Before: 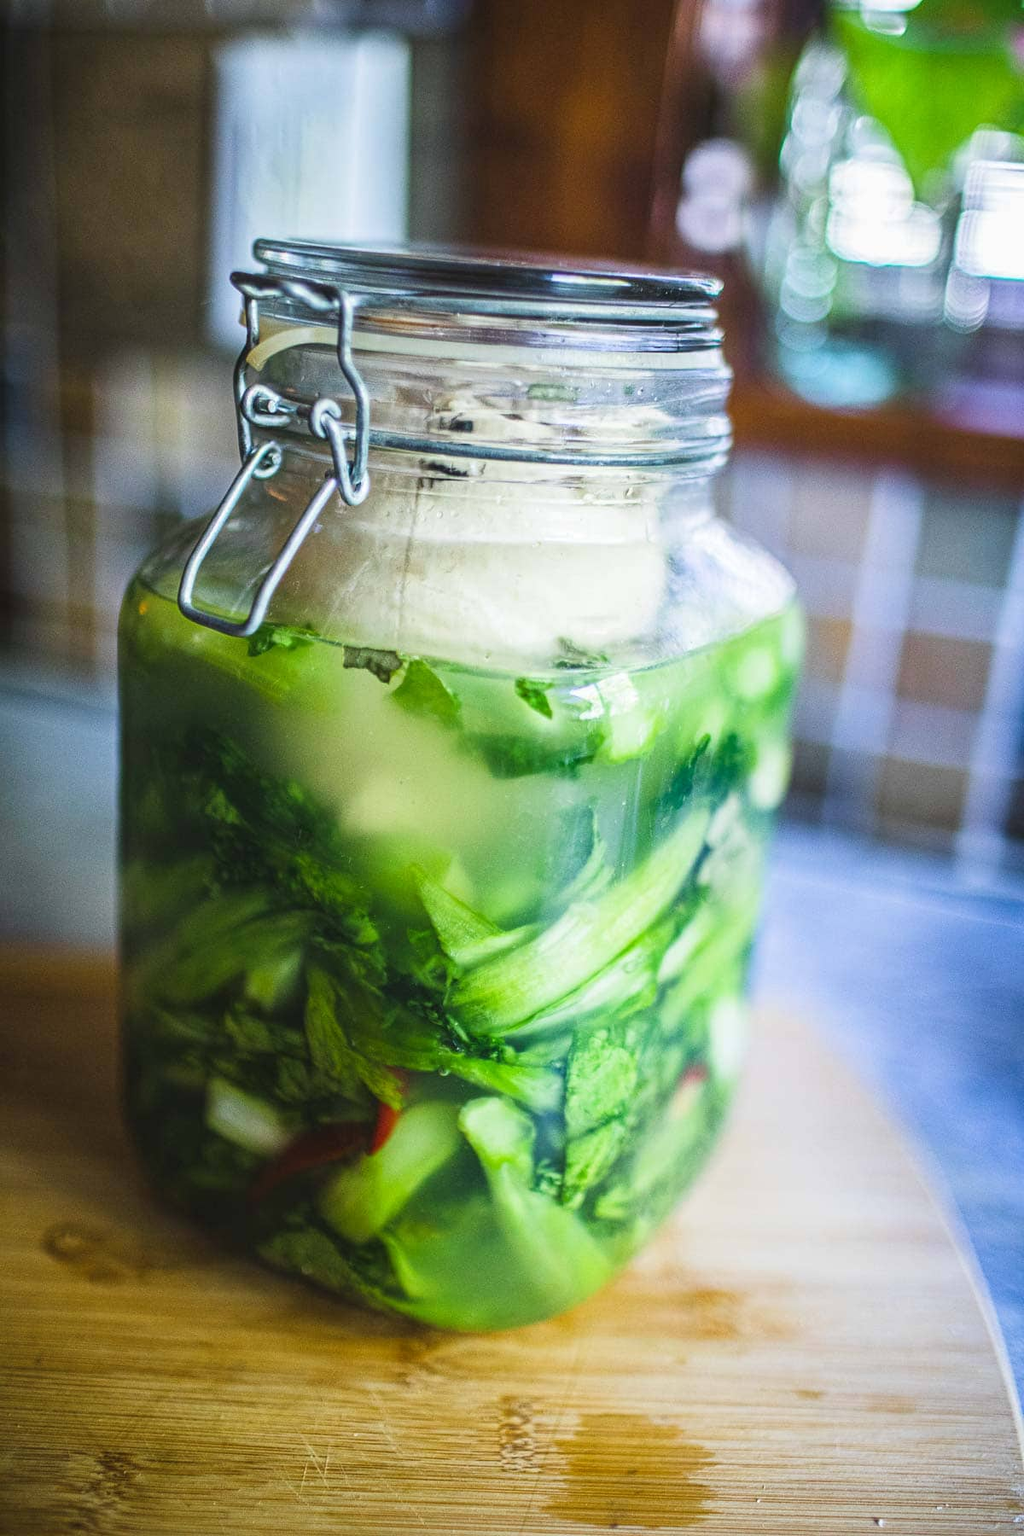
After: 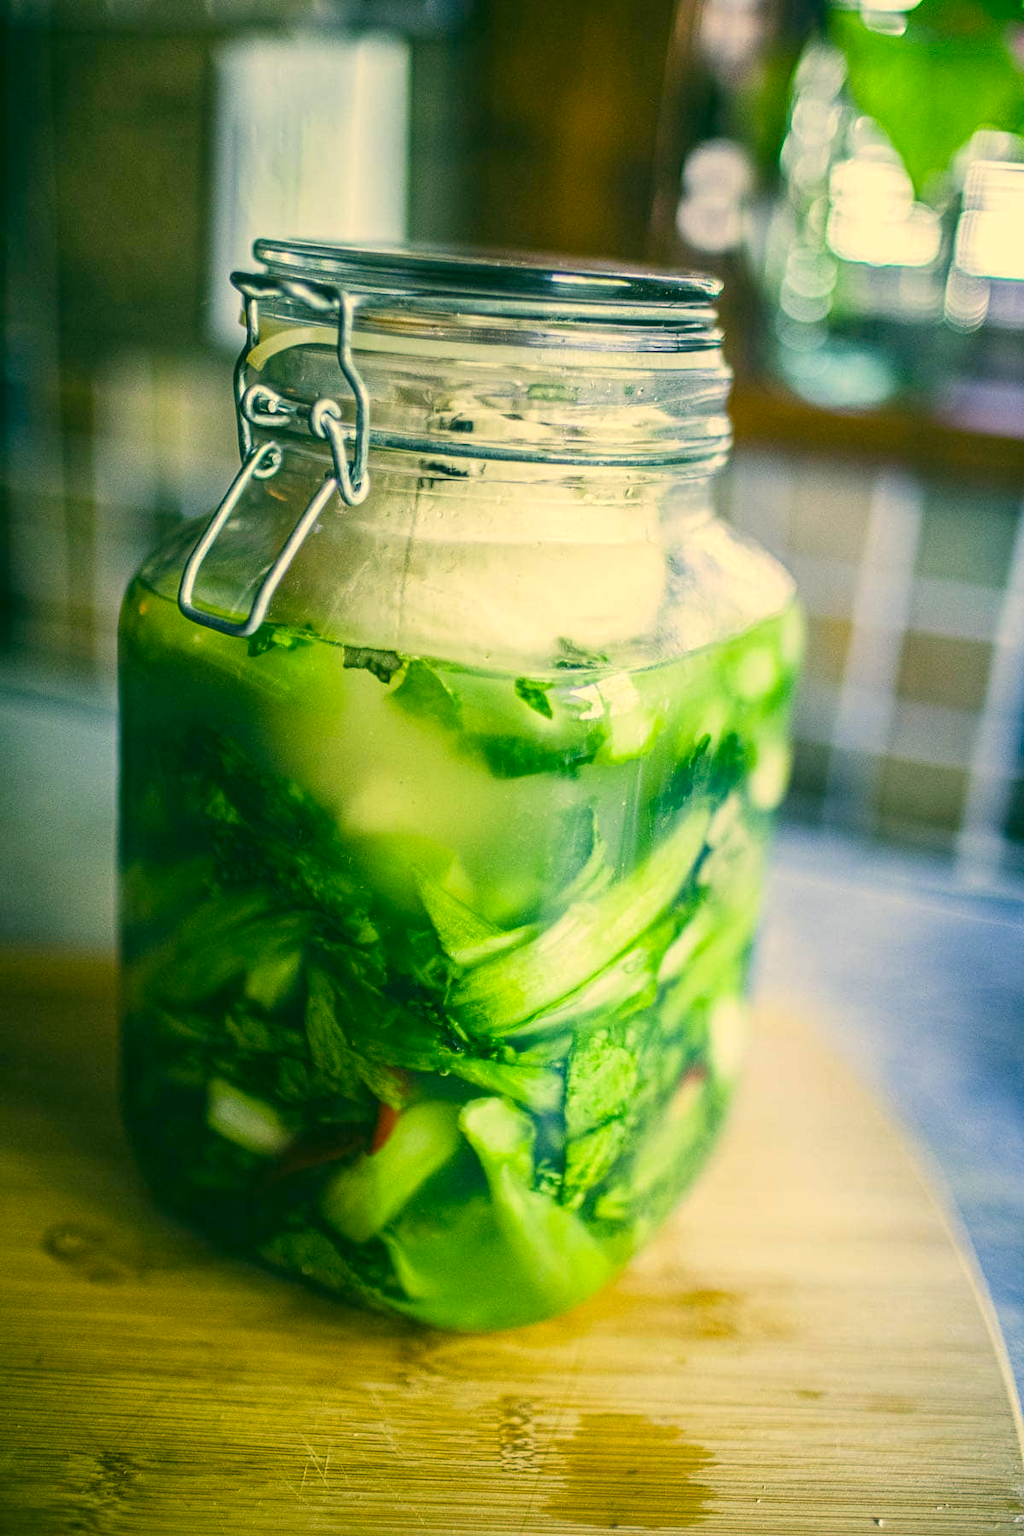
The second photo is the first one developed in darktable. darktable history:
color correction: highlights a* 5.67, highlights b* 33.3, shadows a* -26.43, shadows b* 3.78
